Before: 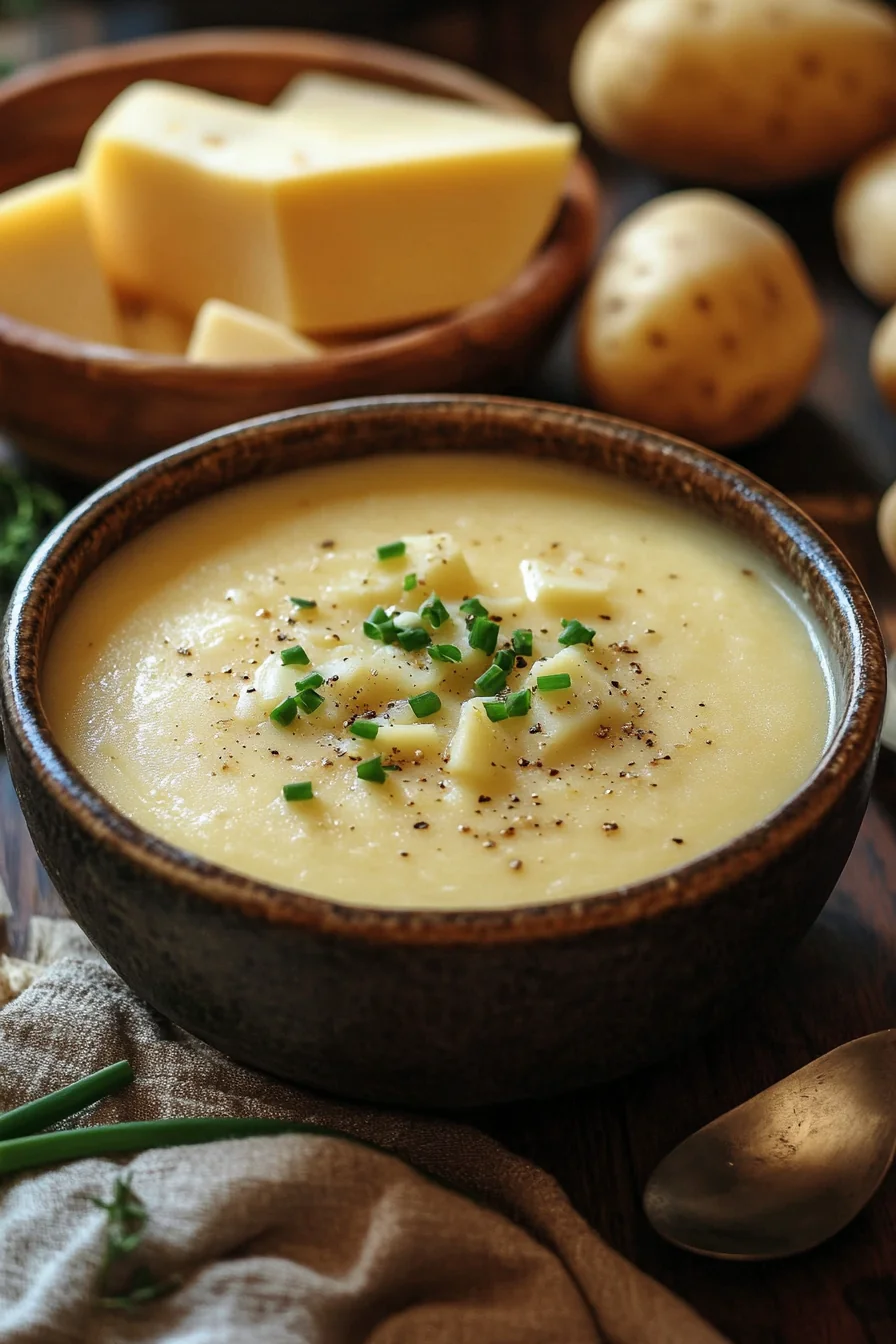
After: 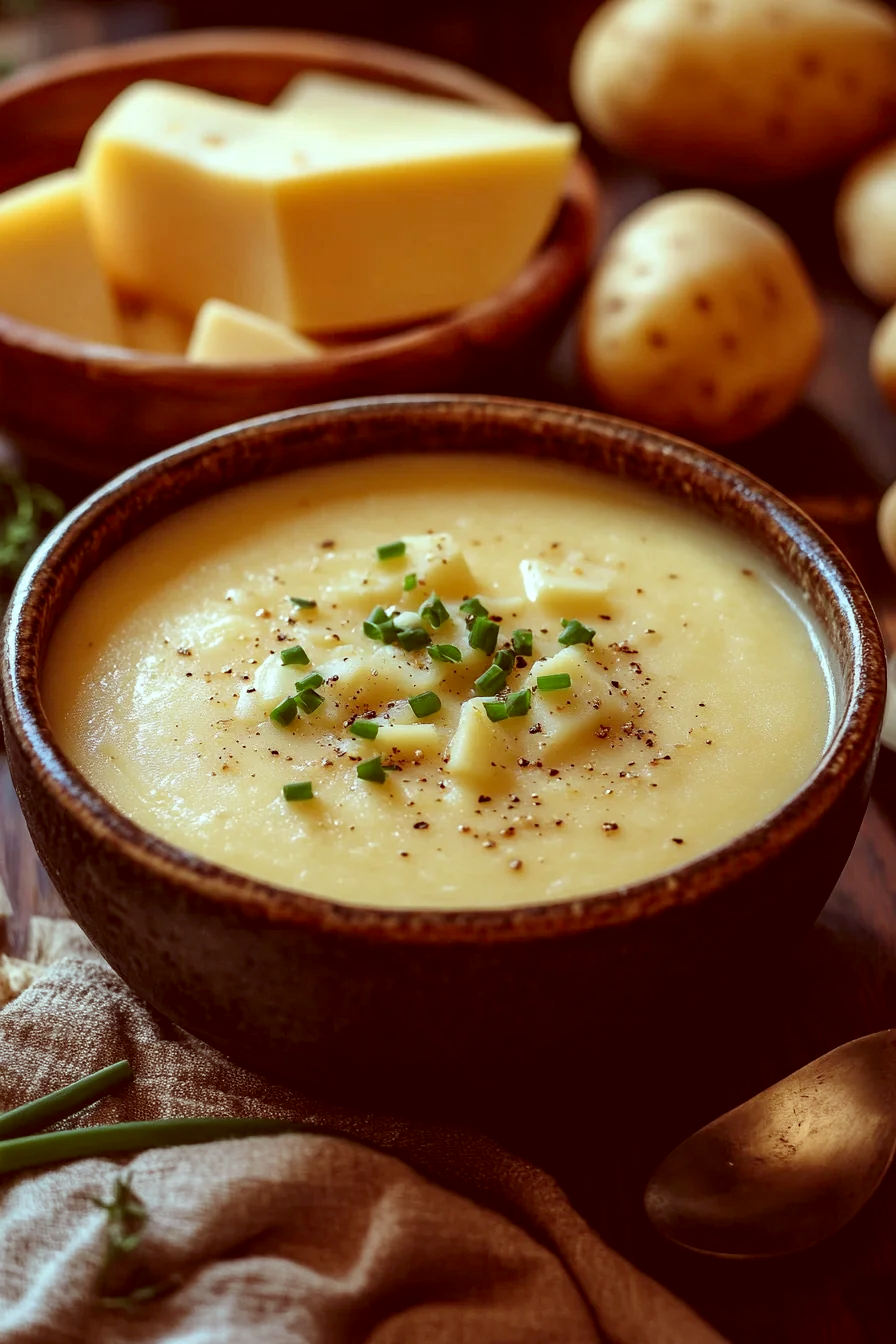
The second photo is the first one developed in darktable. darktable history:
color correction: highlights a* -7.23, highlights b* -0.161, shadows a* 20.08, shadows b* 11.73
levels: levels [0.026, 0.507, 0.987]
